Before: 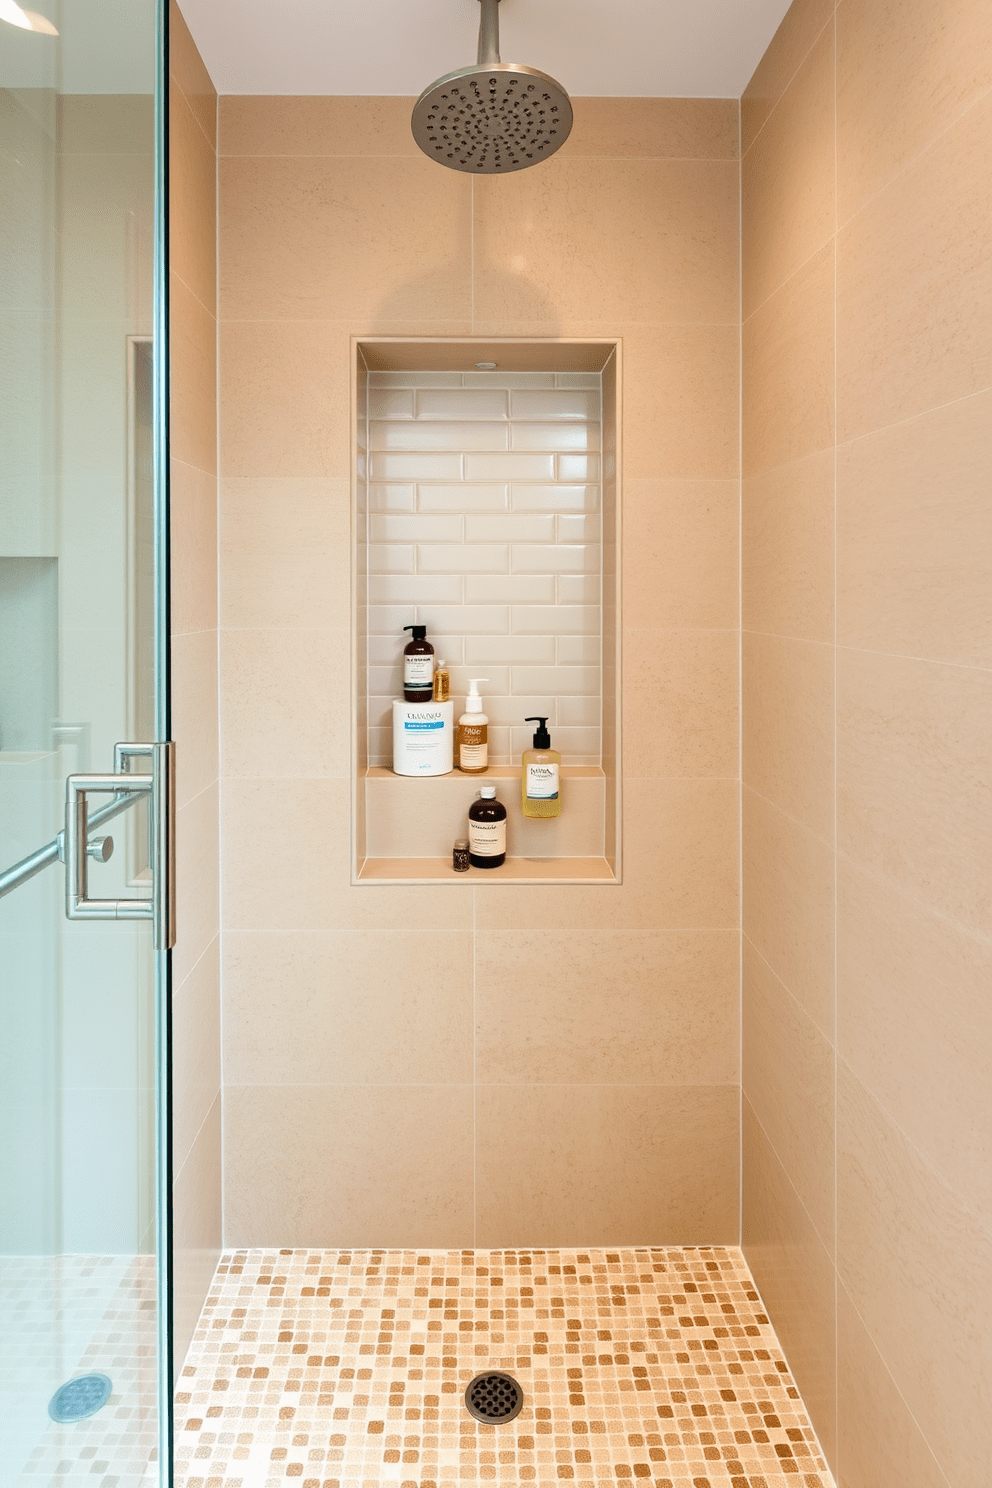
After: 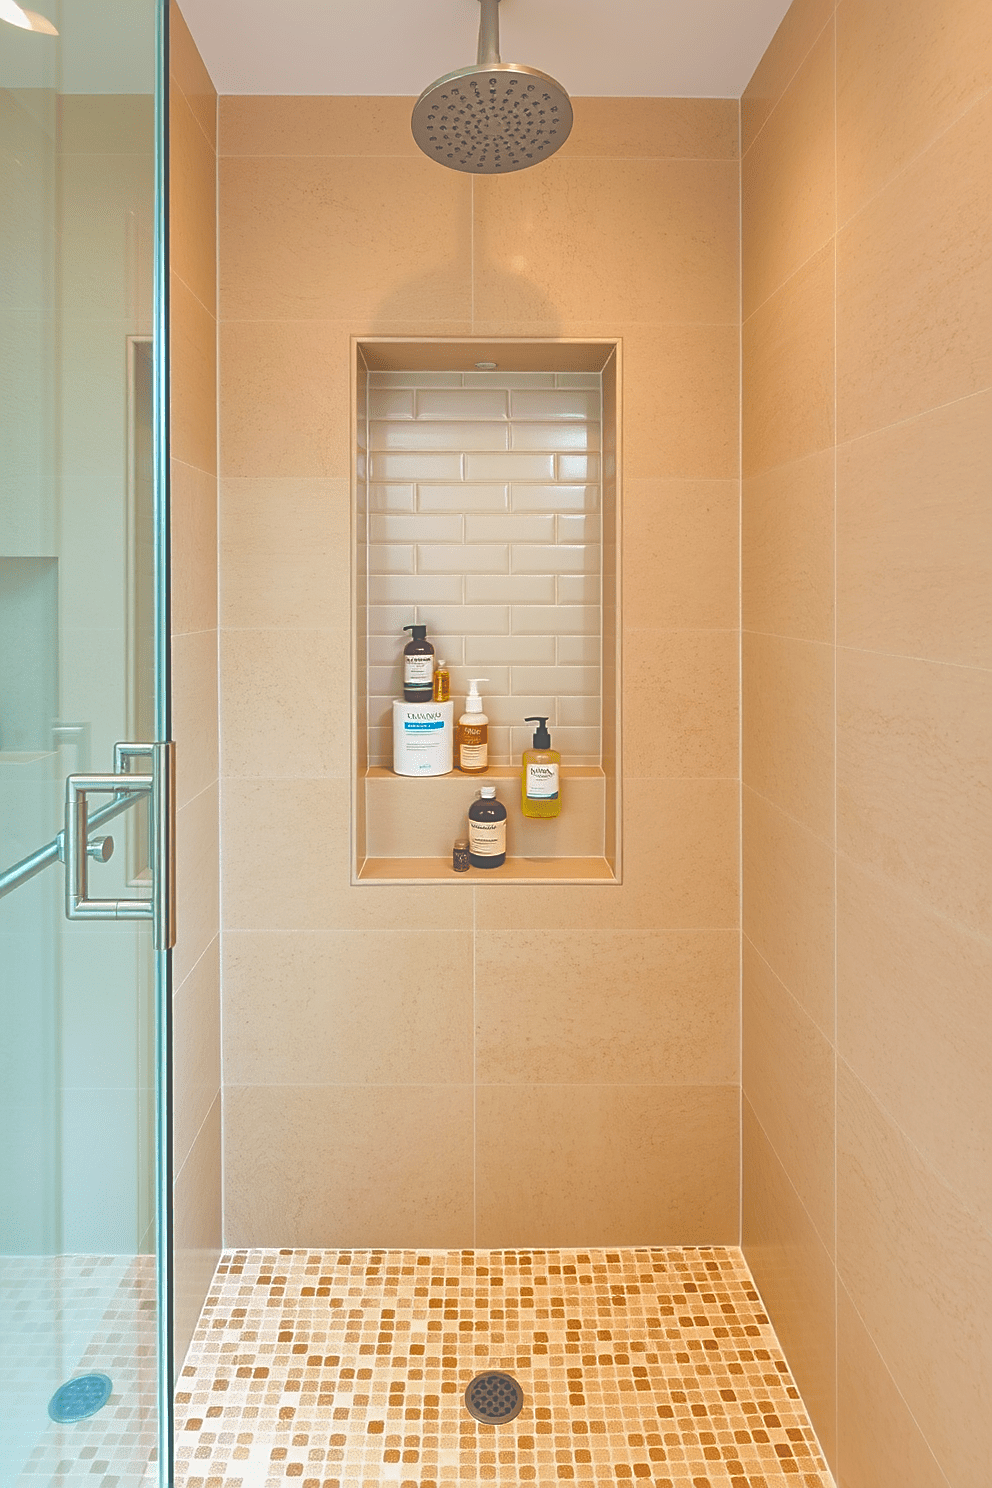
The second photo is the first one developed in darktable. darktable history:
shadows and highlights: on, module defaults
exposure: black level correction -0.062, exposure -0.05 EV, compensate highlight preservation false
tone equalizer: on, module defaults
sharpen: on, module defaults
color balance rgb: perceptual saturation grading › global saturation 25%, perceptual brilliance grading › mid-tones 10%, perceptual brilliance grading › shadows 15%, global vibrance 20%
